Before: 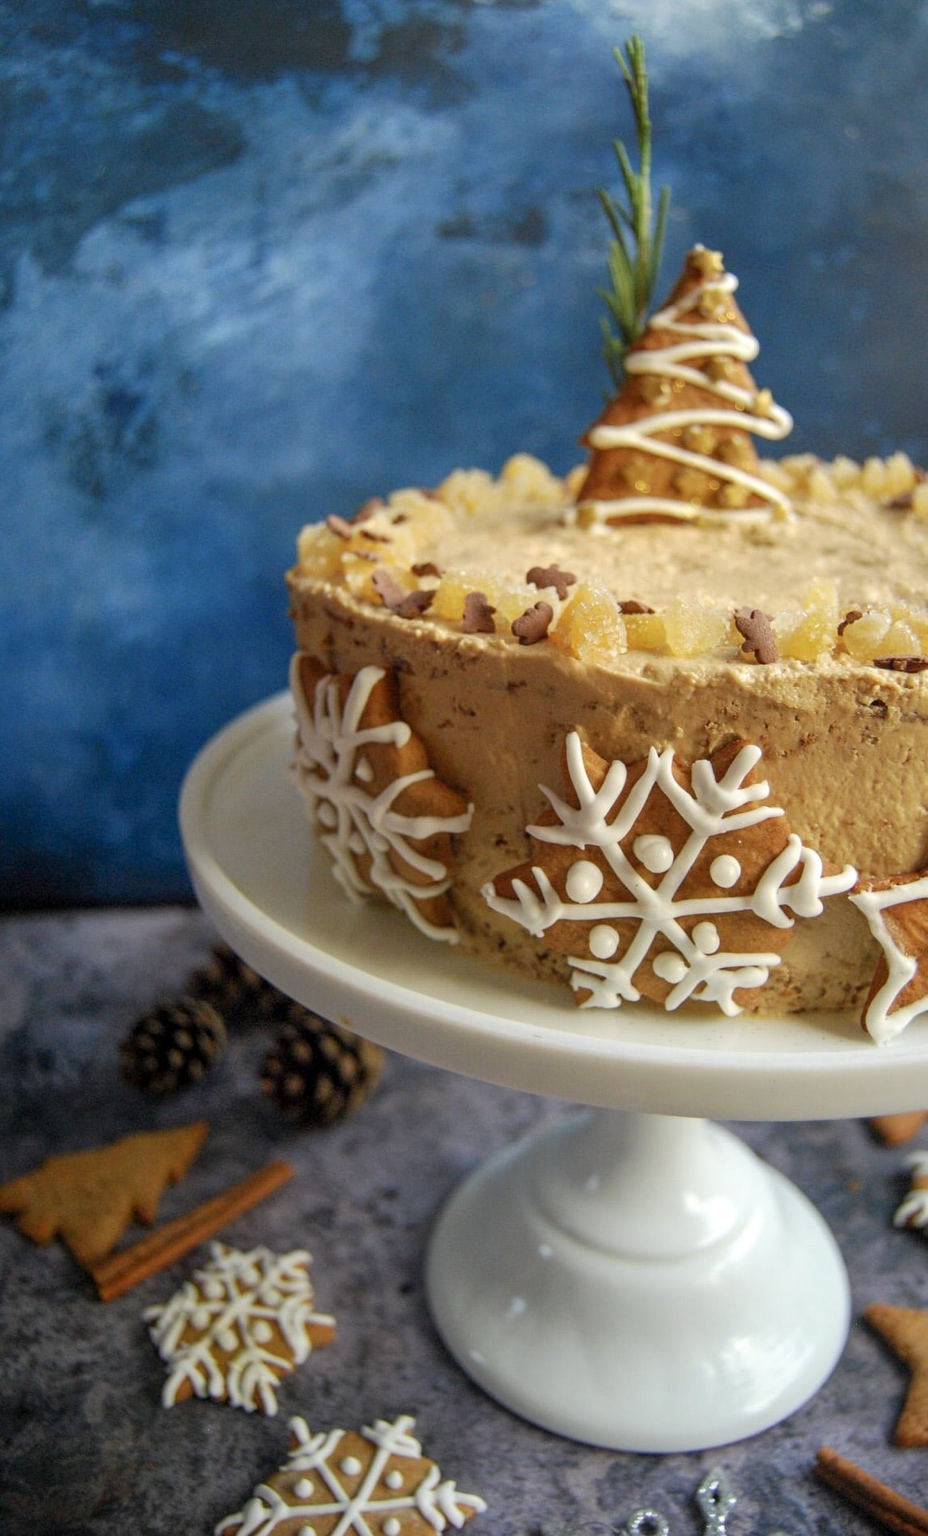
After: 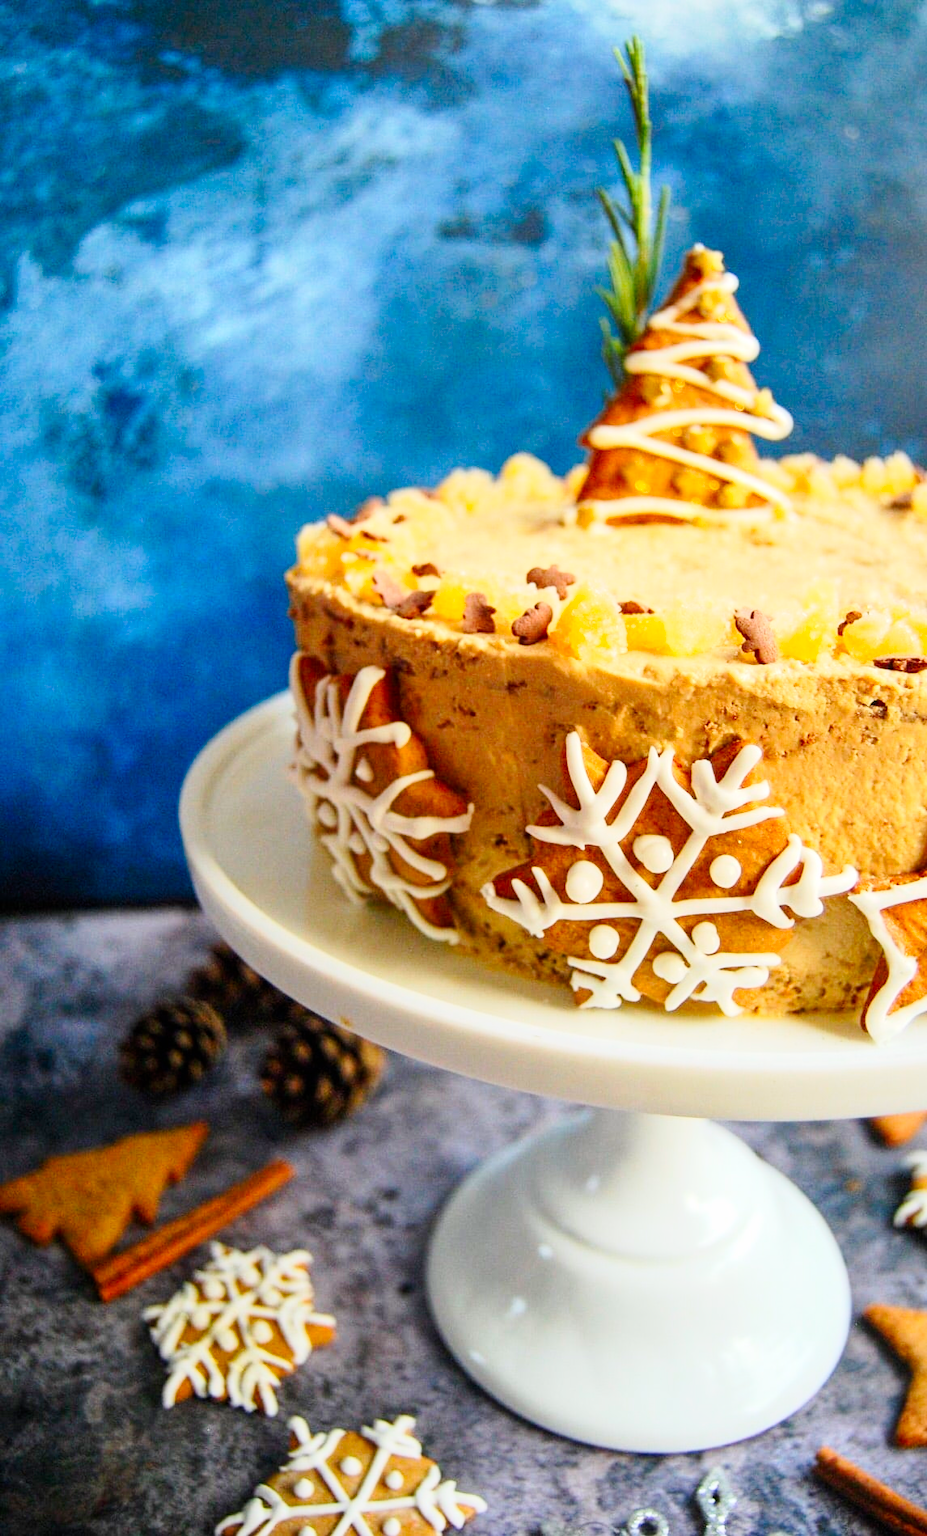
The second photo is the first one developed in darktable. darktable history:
tone curve: curves: ch0 [(0, 0) (0.058, 0.027) (0.214, 0.183) (0.304, 0.288) (0.51, 0.549) (0.658, 0.7) (0.741, 0.775) (0.844, 0.866) (0.986, 0.957)]; ch1 [(0, 0) (0.172, 0.123) (0.312, 0.296) (0.437, 0.429) (0.471, 0.469) (0.502, 0.5) (0.513, 0.515) (0.572, 0.603) (0.617, 0.653) (0.68, 0.724) (0.889, 0.924) (1, 1)]; ch2 [(0, 0) (0.411, 0.424) (0.489, 0.49) (0.502, 0.5) (0.517, 0.519) (0.549, 0.578) (0.604, 0.628) (0.693, 0.686) (1, 1)], preserve colors none
contrast brightness saturation: contrast 0.226, brightness 0.11, saturation 0.29
exposure: black level correction 0, exposure 0.499 EV, compensate highlight preservation false
tone equalizer: mask exposure compensation -0.507 EV
